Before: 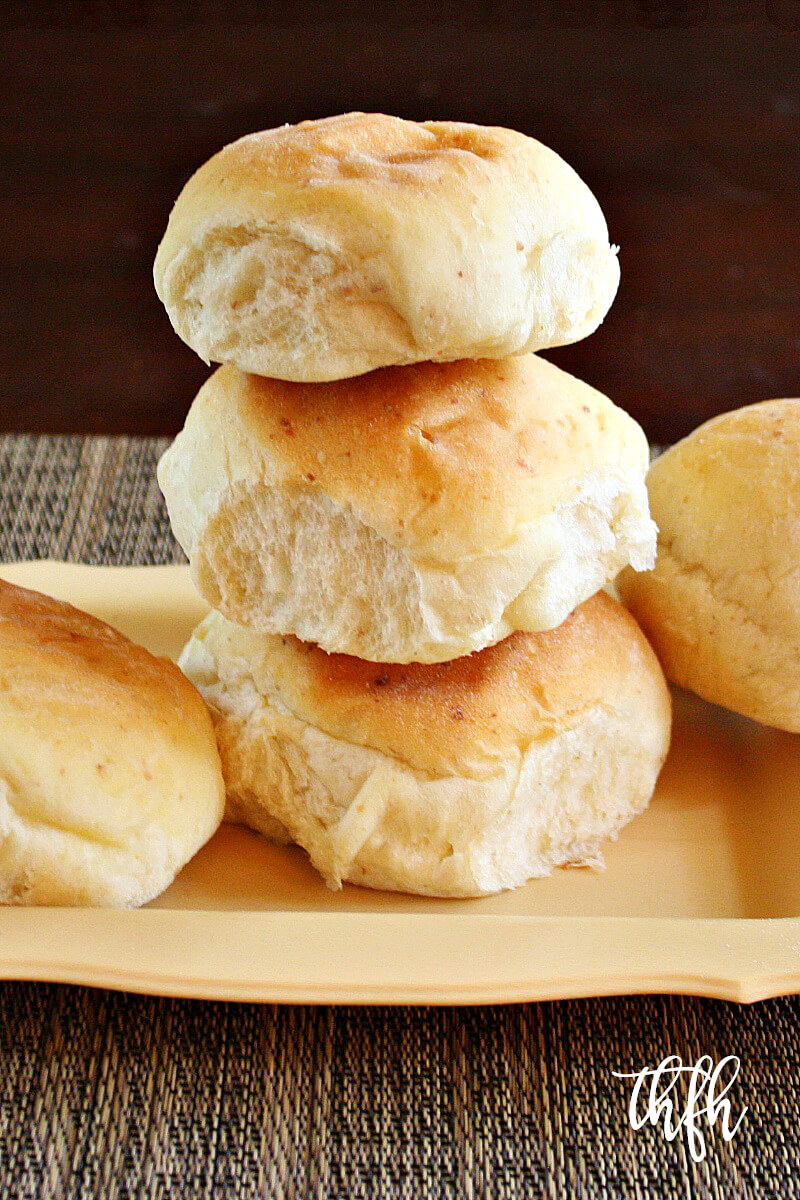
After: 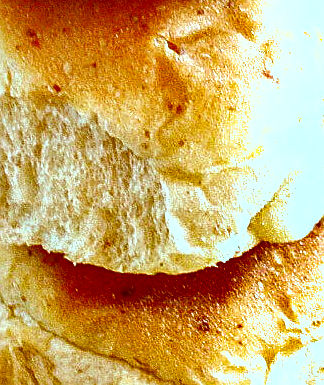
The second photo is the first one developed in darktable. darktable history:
exposure: exposure 0.604 EV, compensate highlight preservation false
shadows and highlights: radius 118.13, shadows 41.92, highlights -62.17, soften with gaussian
crop: left 31.856%, top 32.441%, right 27.607%, bottom 35.471%
haze removal: compatibility mode true, adaptive false
sharpen: on, module defaults
local contrast: detail 109%
color correction: highlights a* -14.51, highlights b* -16.84, shadows a* 10.45, shadows b* 29.16
